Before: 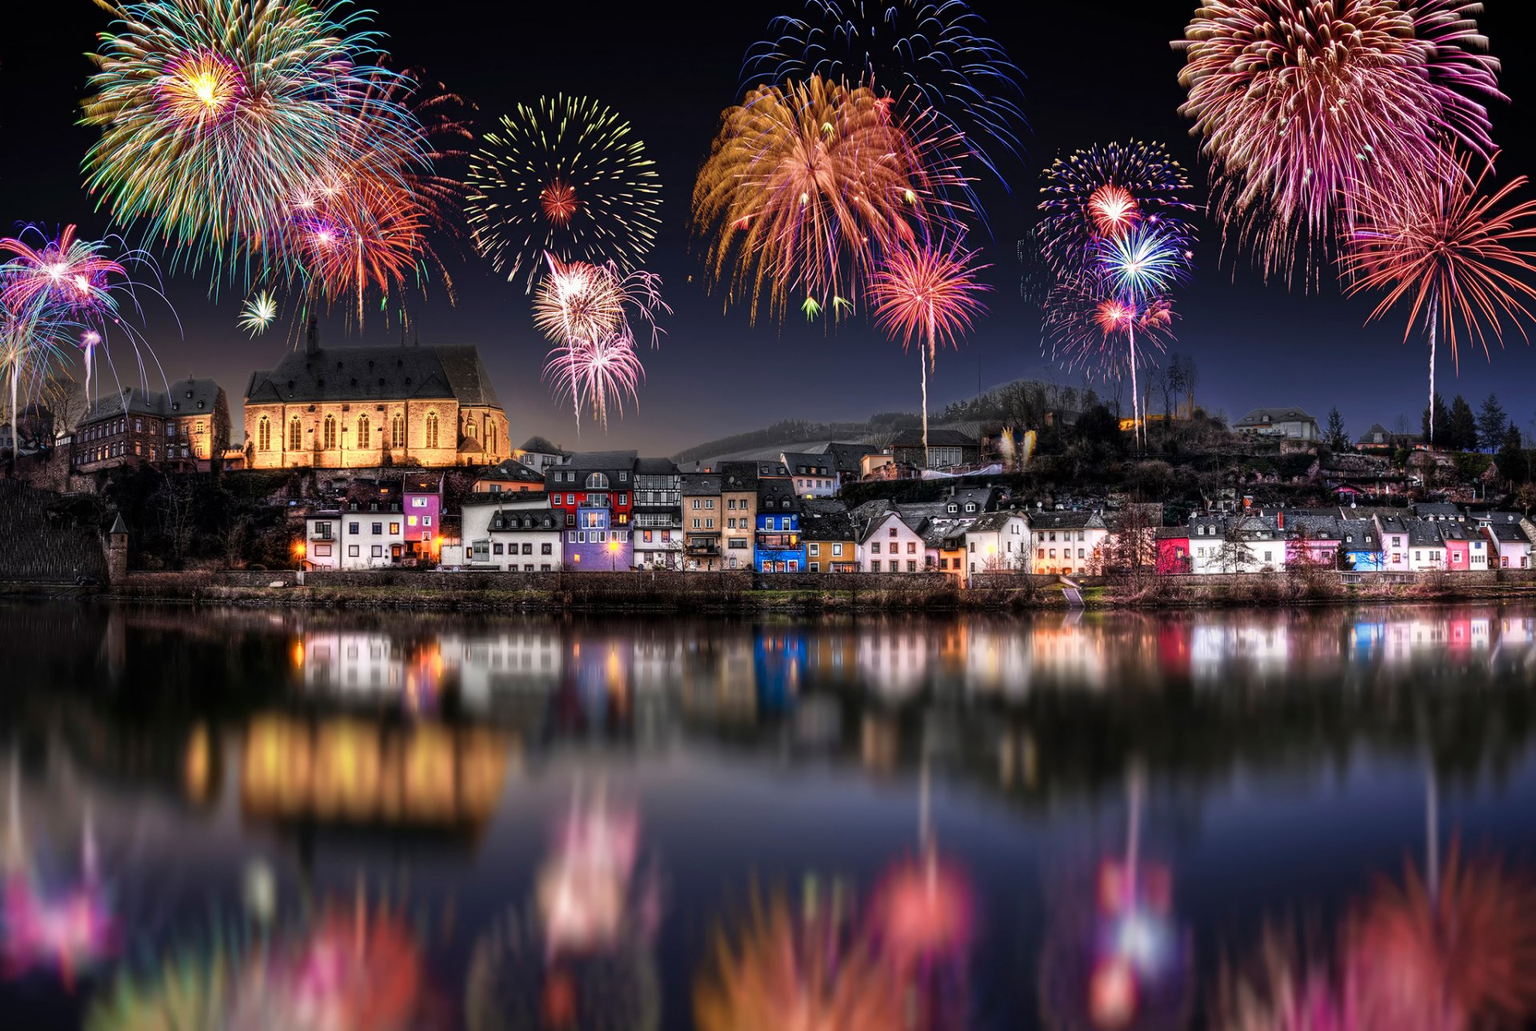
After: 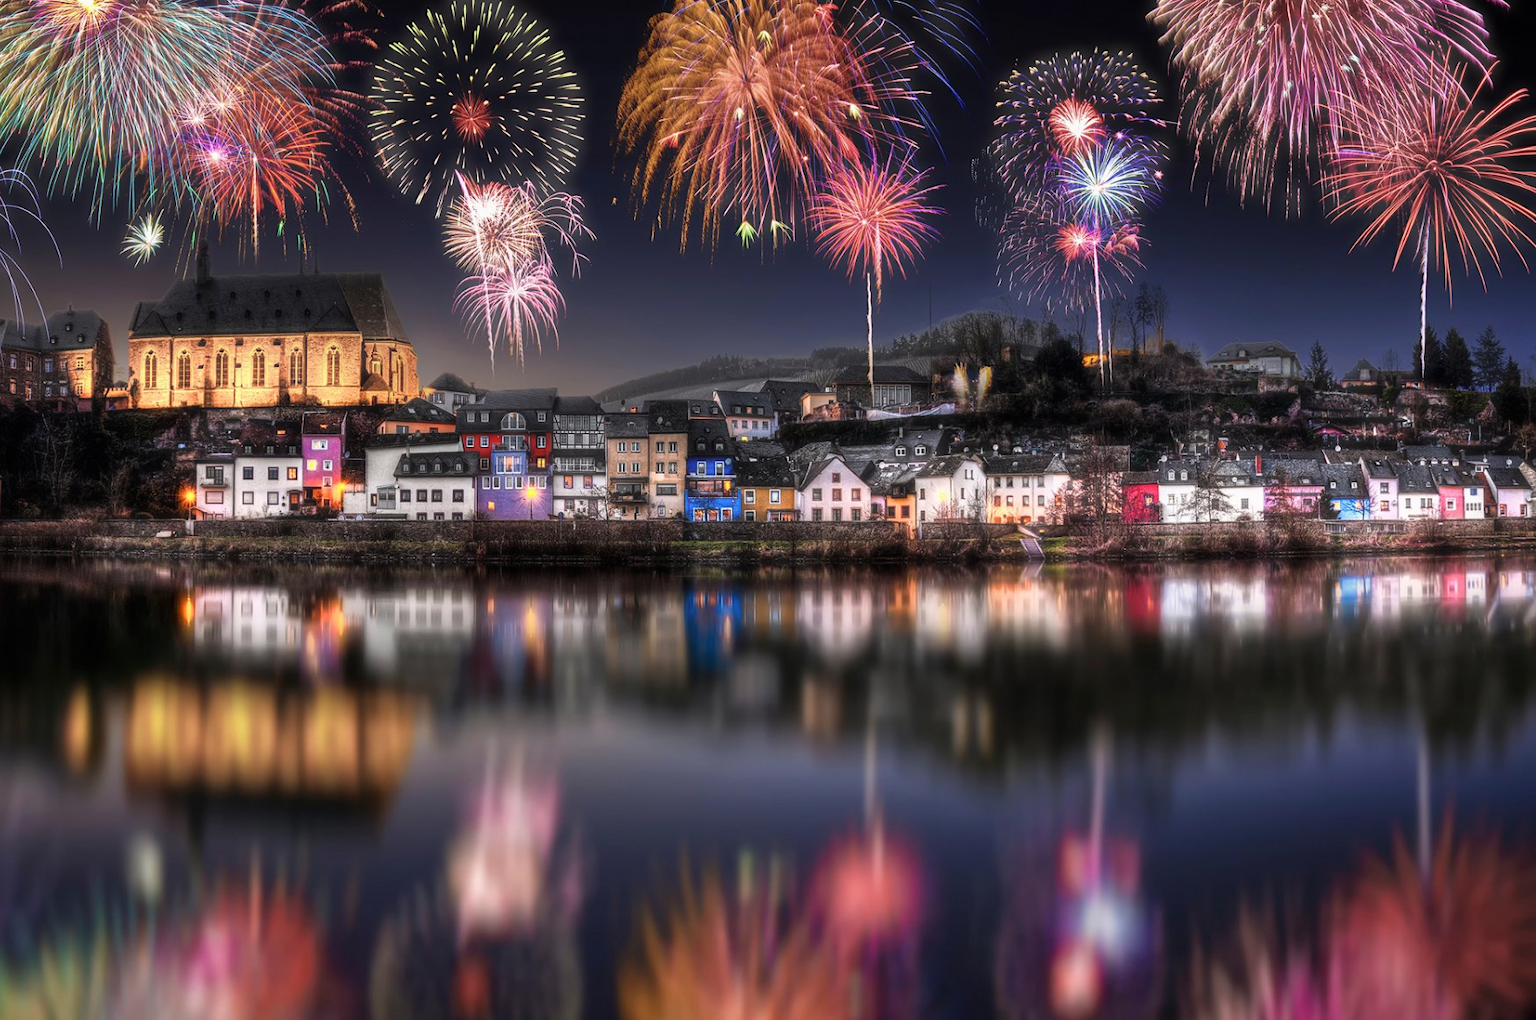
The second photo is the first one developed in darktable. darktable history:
crop and rotate: left 8.262%, top 9.226%
haze removal: strength -0.1, adaptive false
